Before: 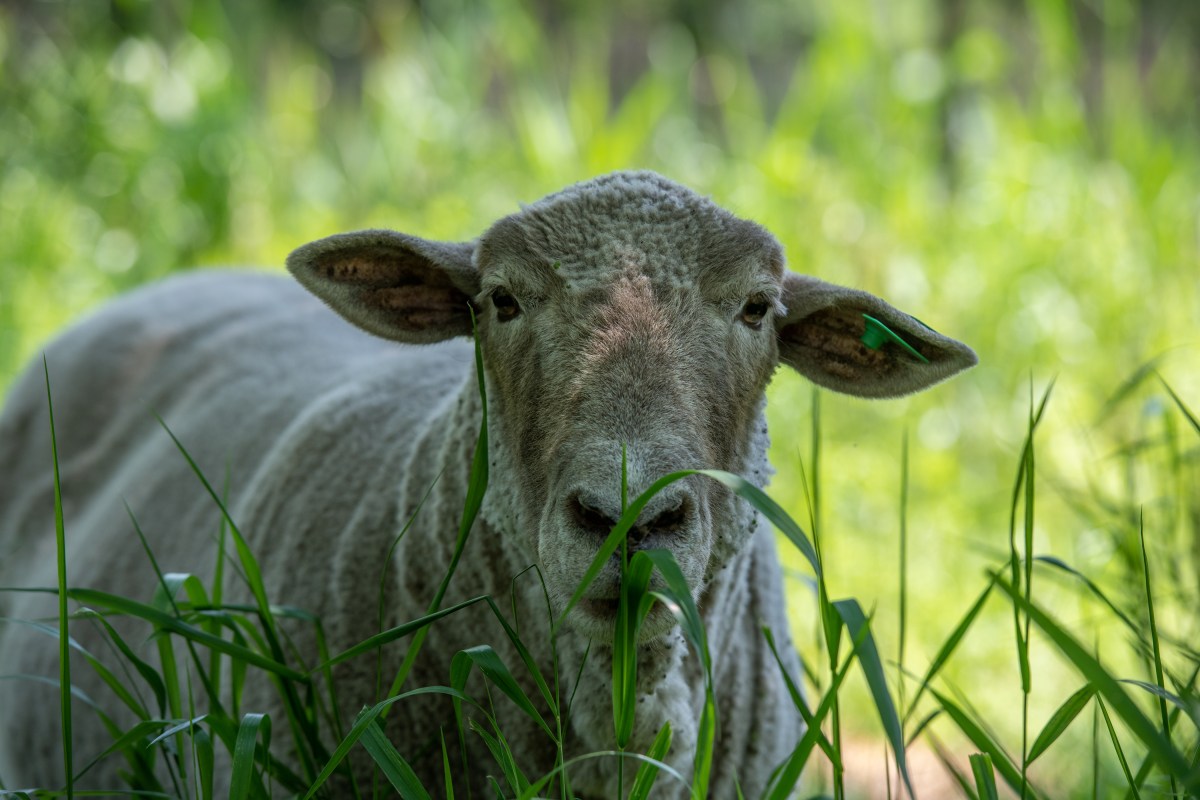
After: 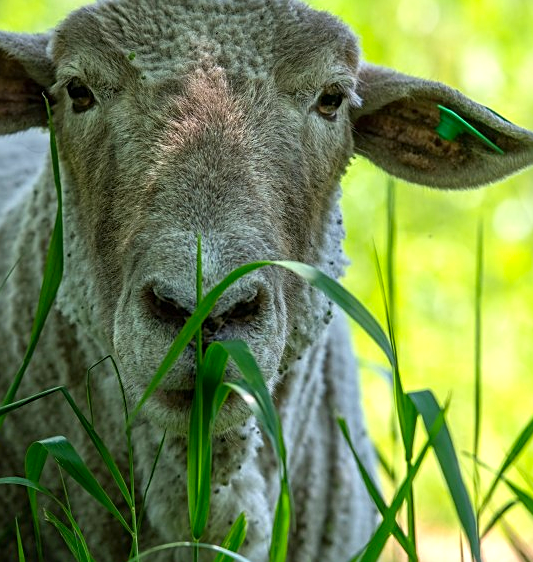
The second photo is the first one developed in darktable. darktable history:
crop: left 35.432%, top 26.233%, right 20.145%, bottom 3.432%
exposure: black level correction 0, exposure 0.5 EV, compensate highlight preservation false
sharpen: on, module defaults
color contrast: green-magenta contrast 1.2, blue-yellow contrast 1.2
